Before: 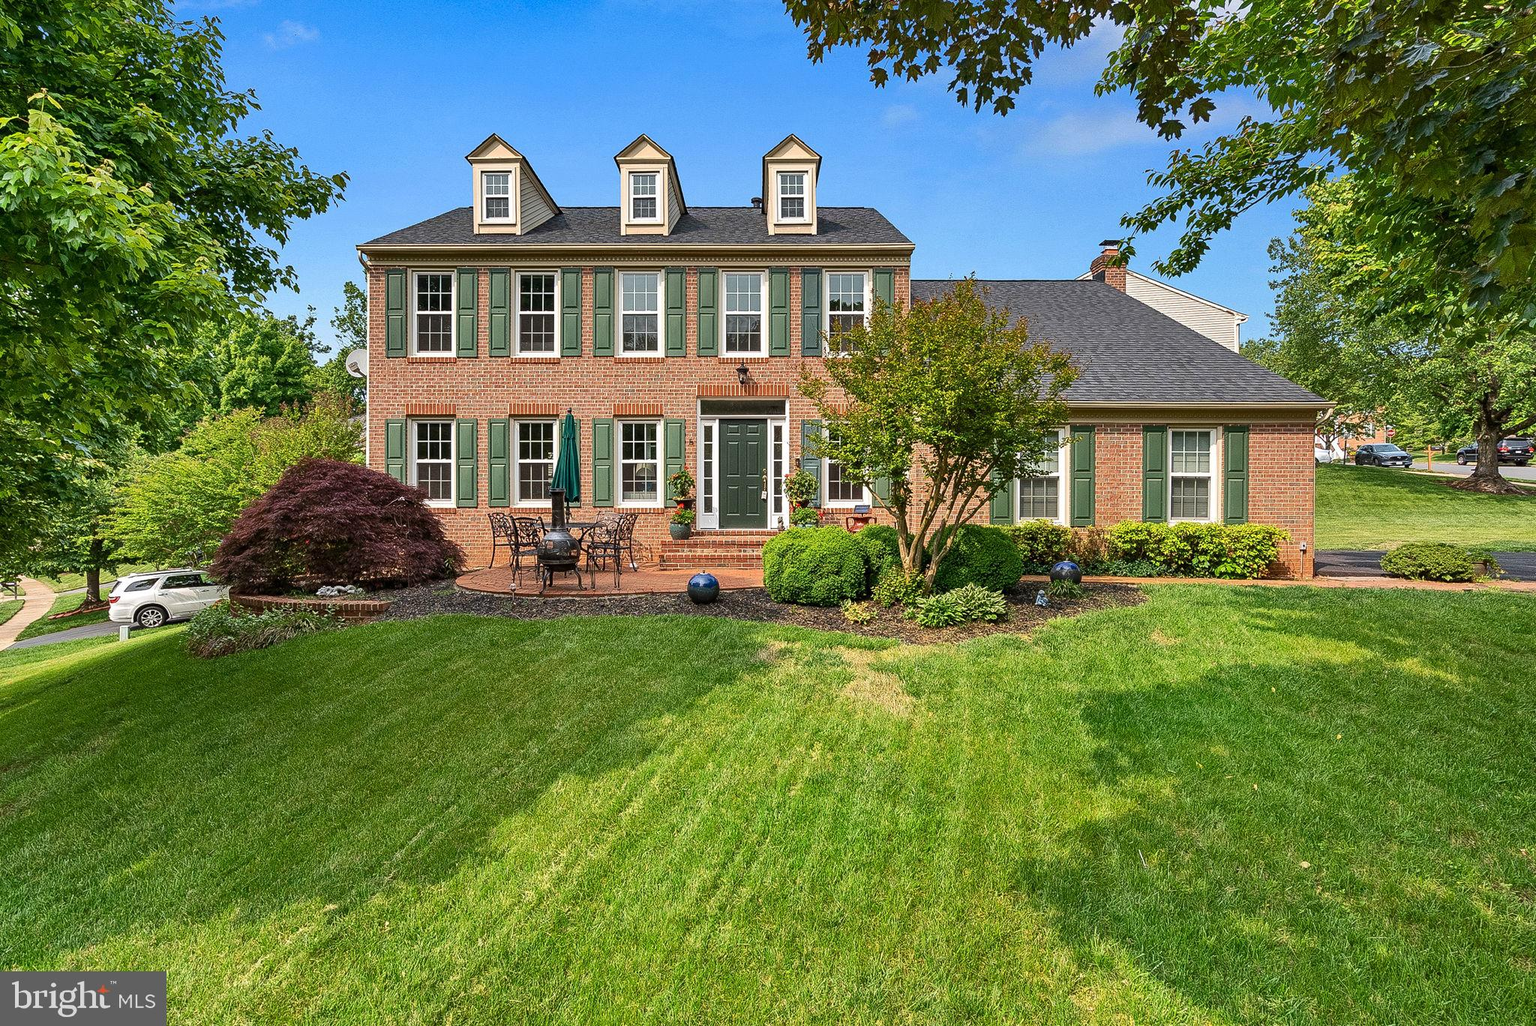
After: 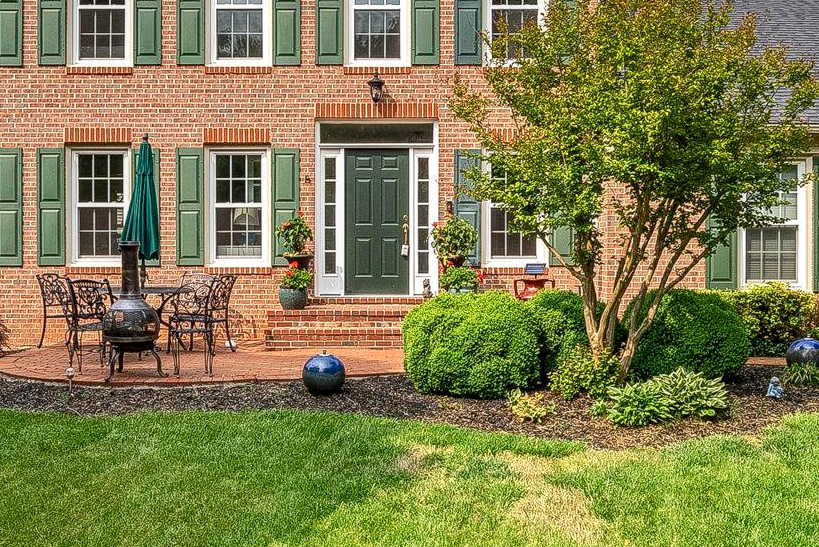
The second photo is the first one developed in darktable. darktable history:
levels: levels [0, 0.478, 1]
local contrast: detail 130%
crop: left 30%, top 30%, right 30%, bottom 30%
